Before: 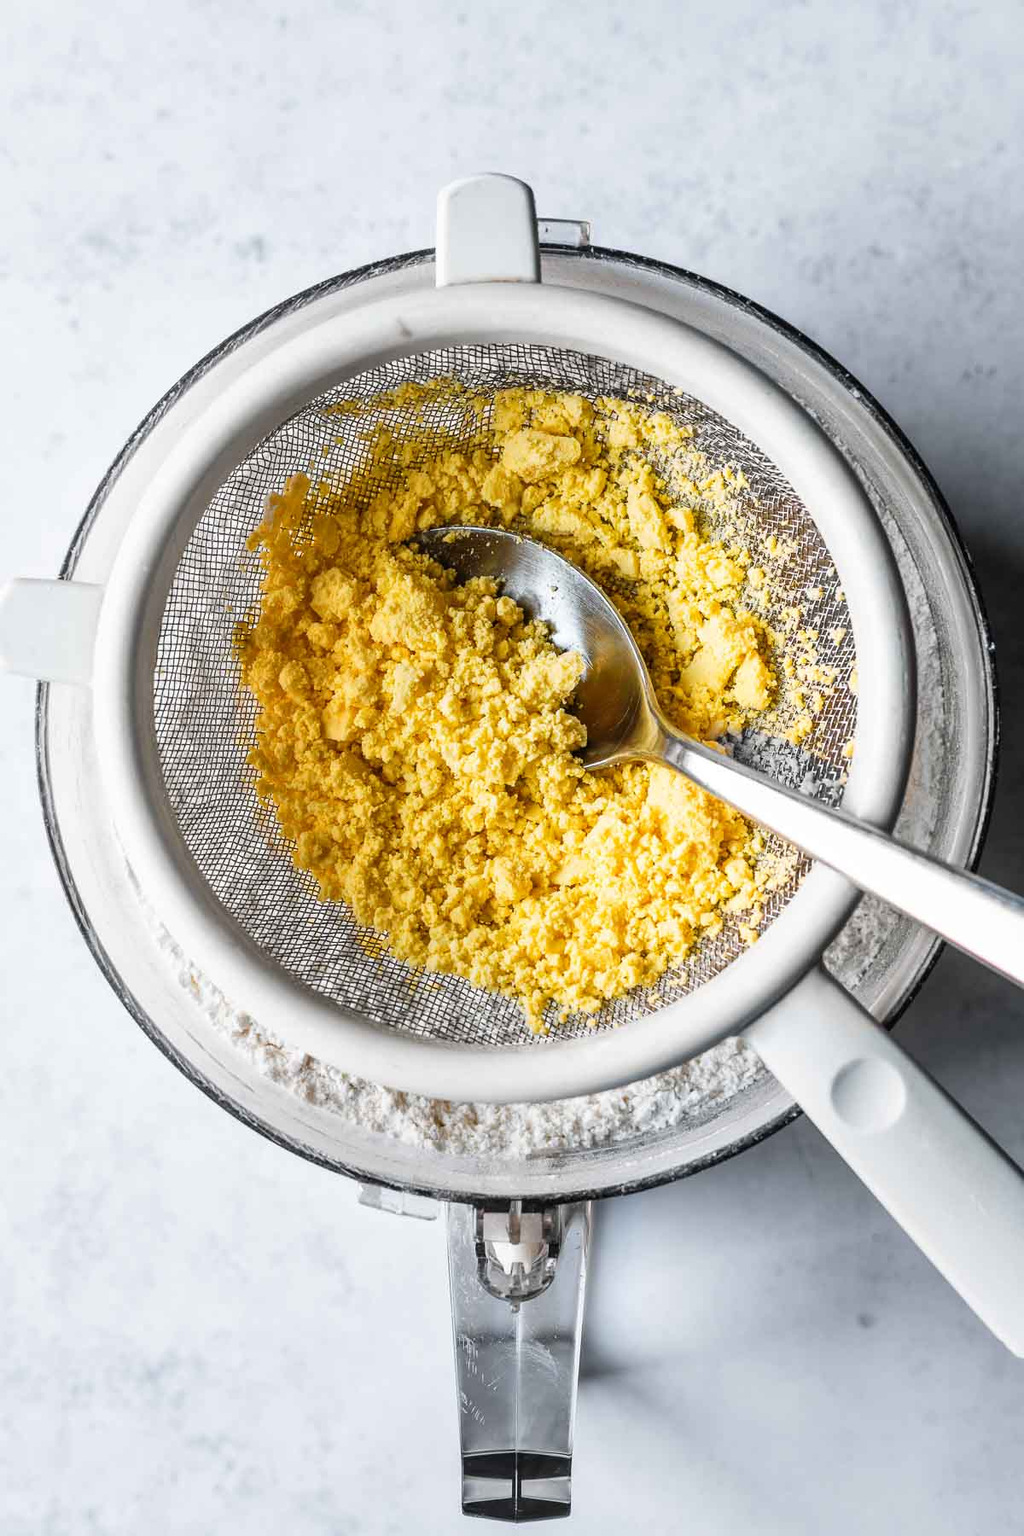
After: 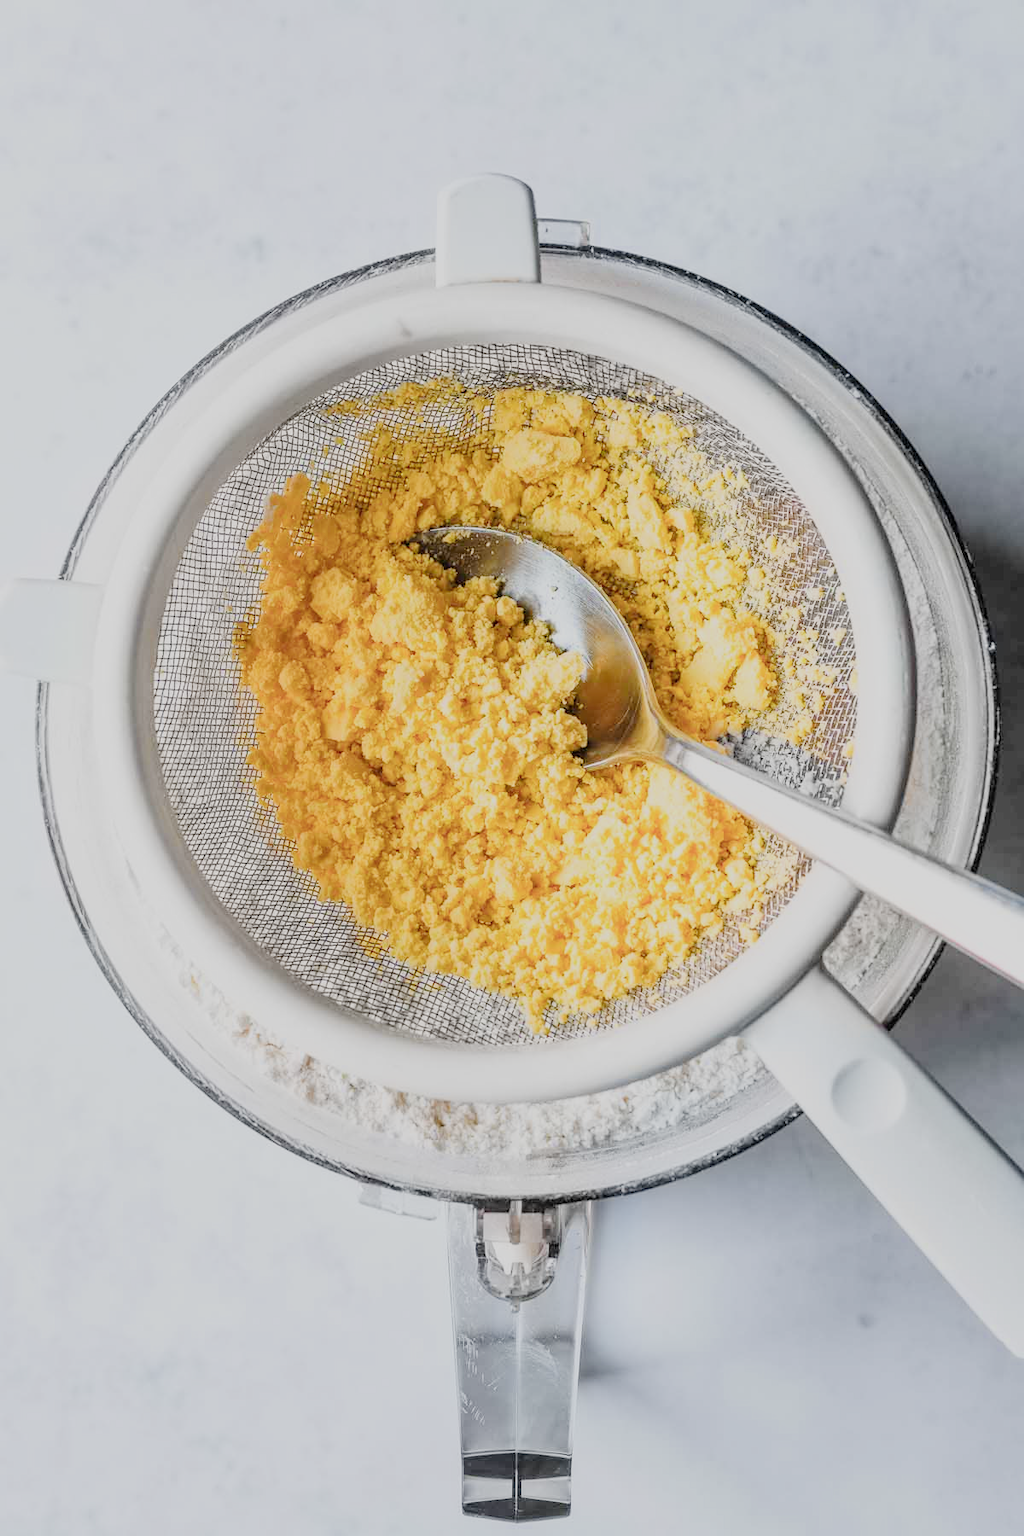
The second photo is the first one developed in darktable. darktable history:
filmic rgb: black relative exposure -7.97 EV, white relative exposure 8.04 EV, threshold 3.06 EV, hardness 2.5, latitude 9.87%, contrast 0.721, highlights saturation mix 8.97%, shadows ↔ highlights balance 2.07%, enable highlight reconstruction true
exposure: black level correction 0, exposure 1.348 EV, compensate highlight preservation false
contrast equalizer: y [[0.5 ×6], [0.5 ×6], [0.5 ×6], [0 ×6], [0, 0, 0, 0.581, 0.011, 0]]
